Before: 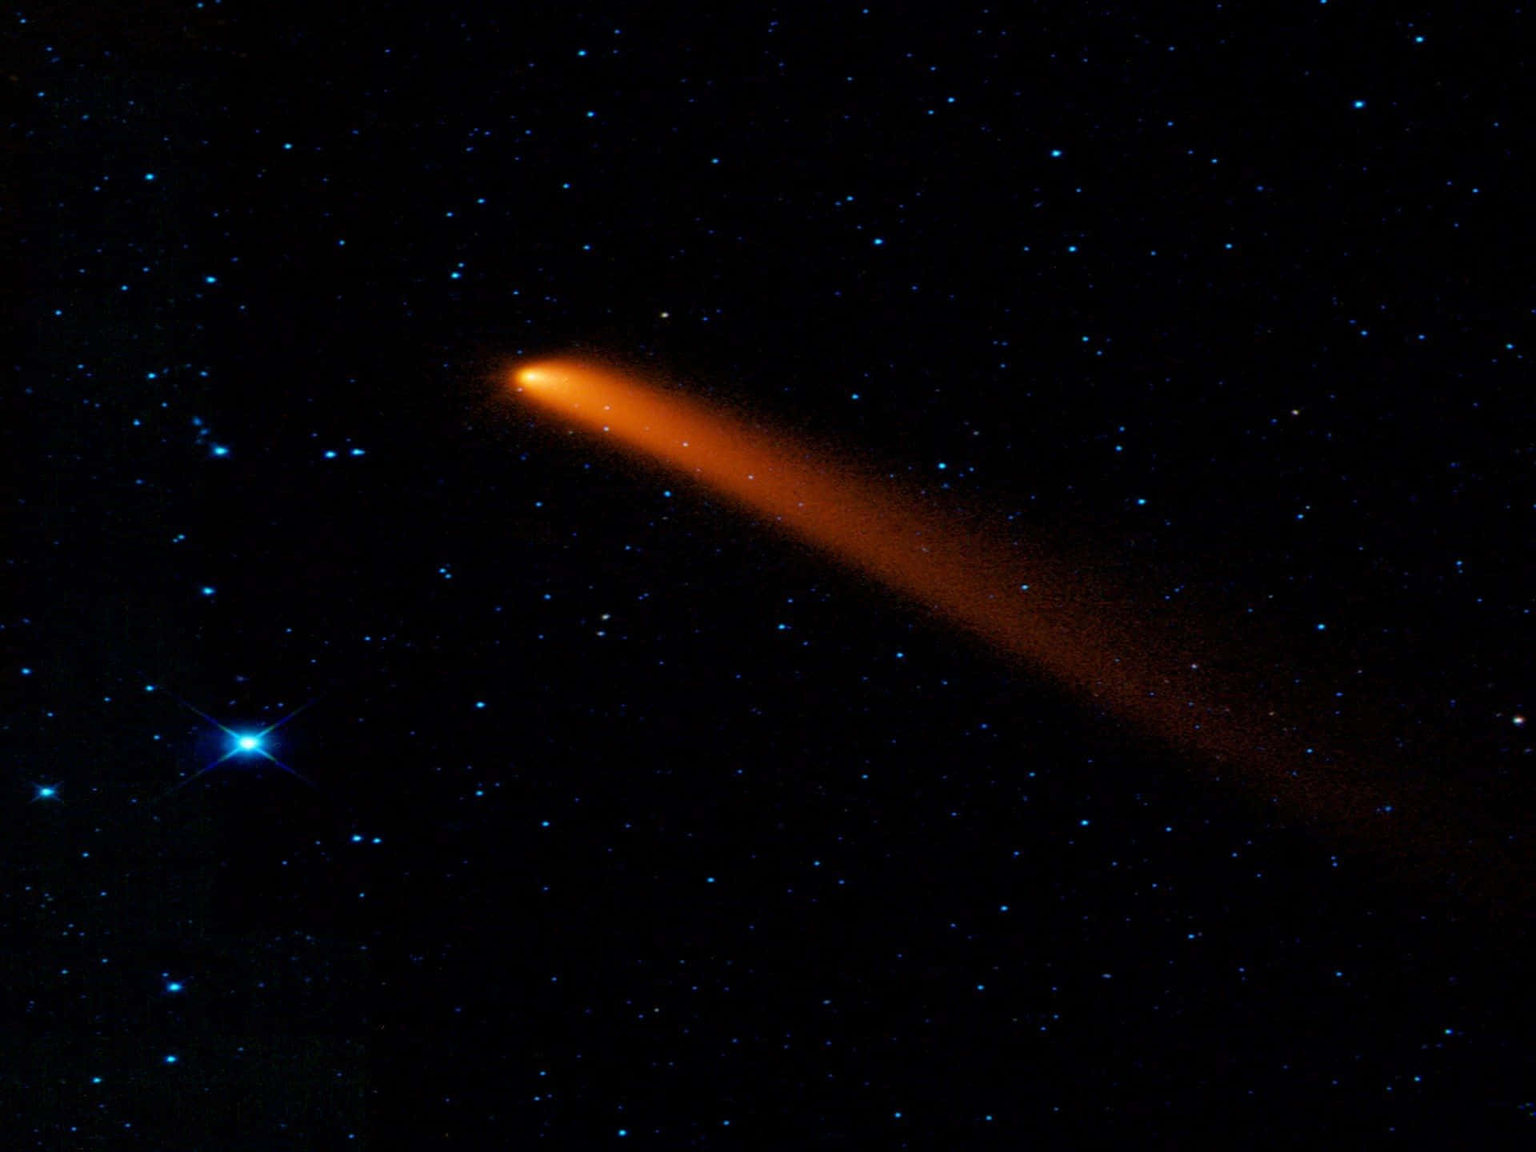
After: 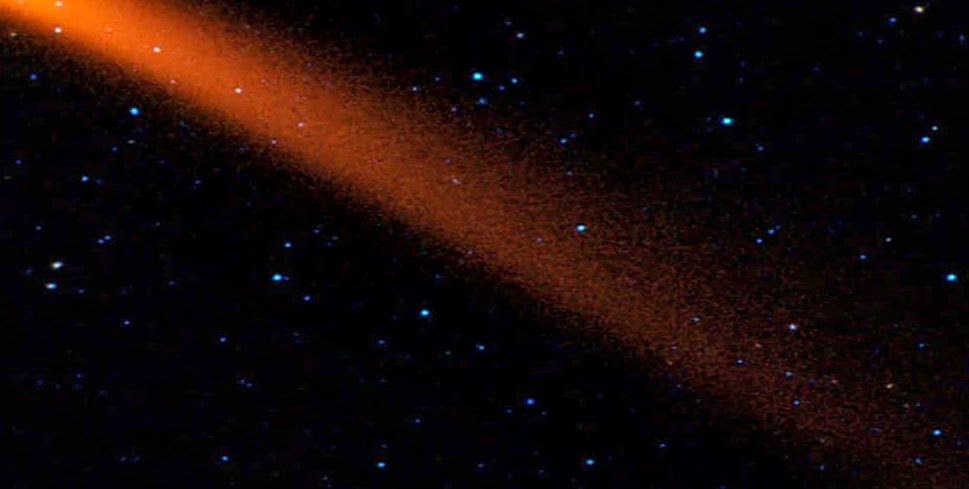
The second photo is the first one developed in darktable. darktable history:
sharpen: amount 0.217
local contrast: on, module defaults
crop: left 36.506%, top 35.192%, right 12.978%, bottom 30.818%
exposure: black level correction 0, exposure 0.702 EV, compensate highlight preservation false
velvia: on, module defaults
